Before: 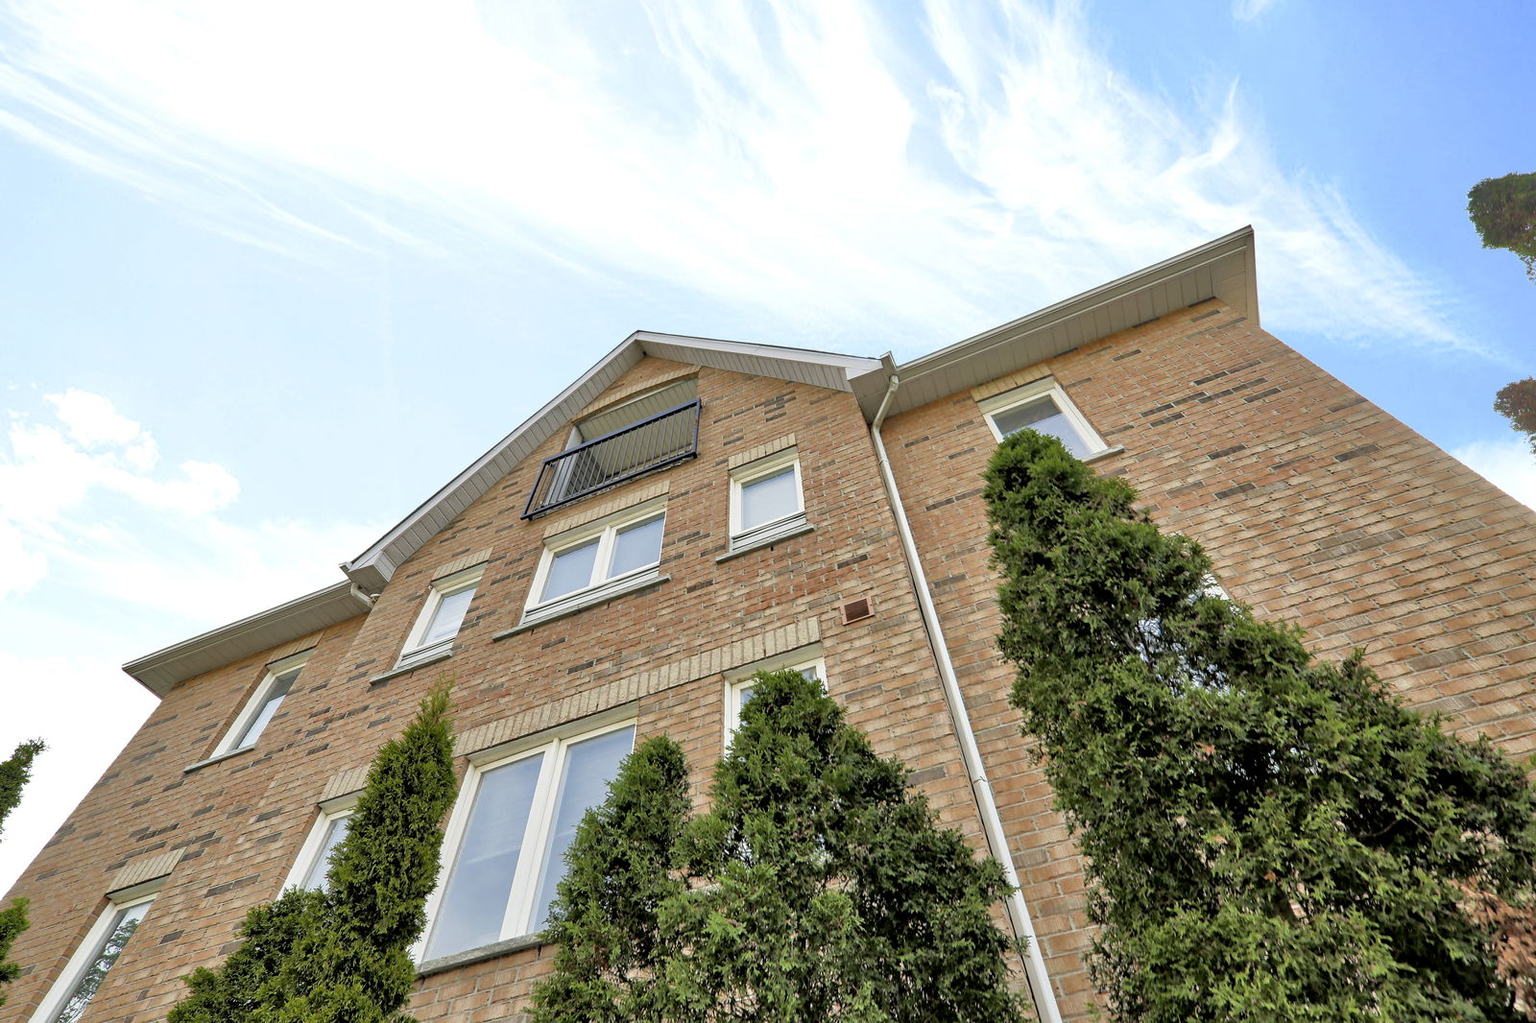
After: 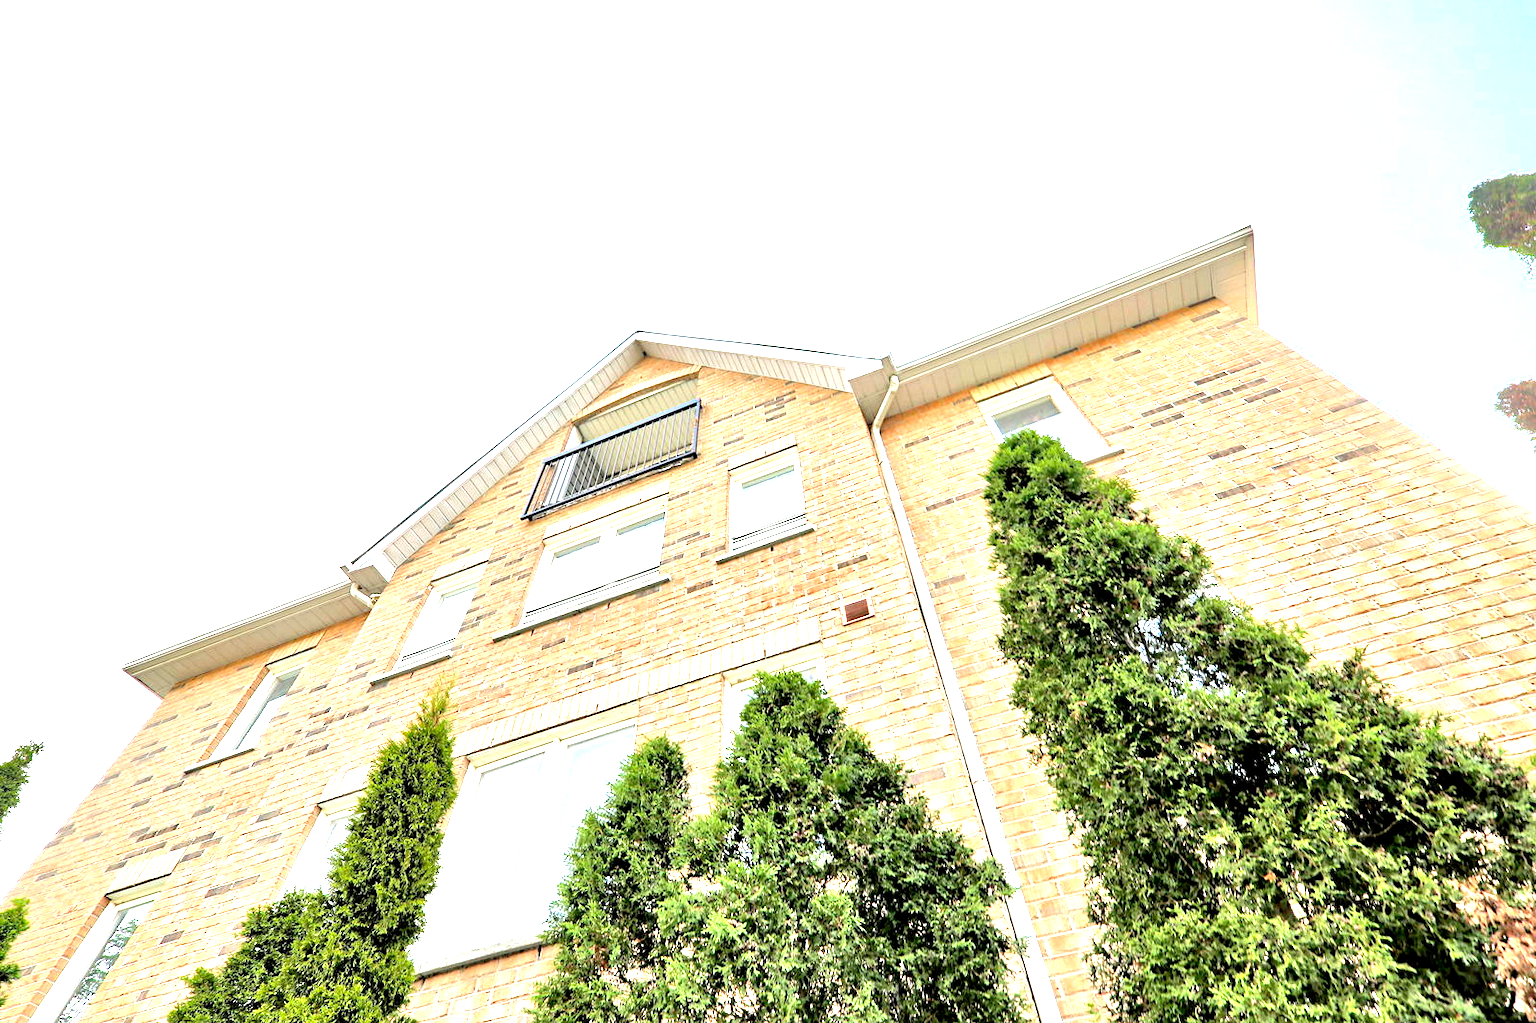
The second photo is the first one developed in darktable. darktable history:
exposure: exposure 1.996 EV, compensate highlight preservation false
